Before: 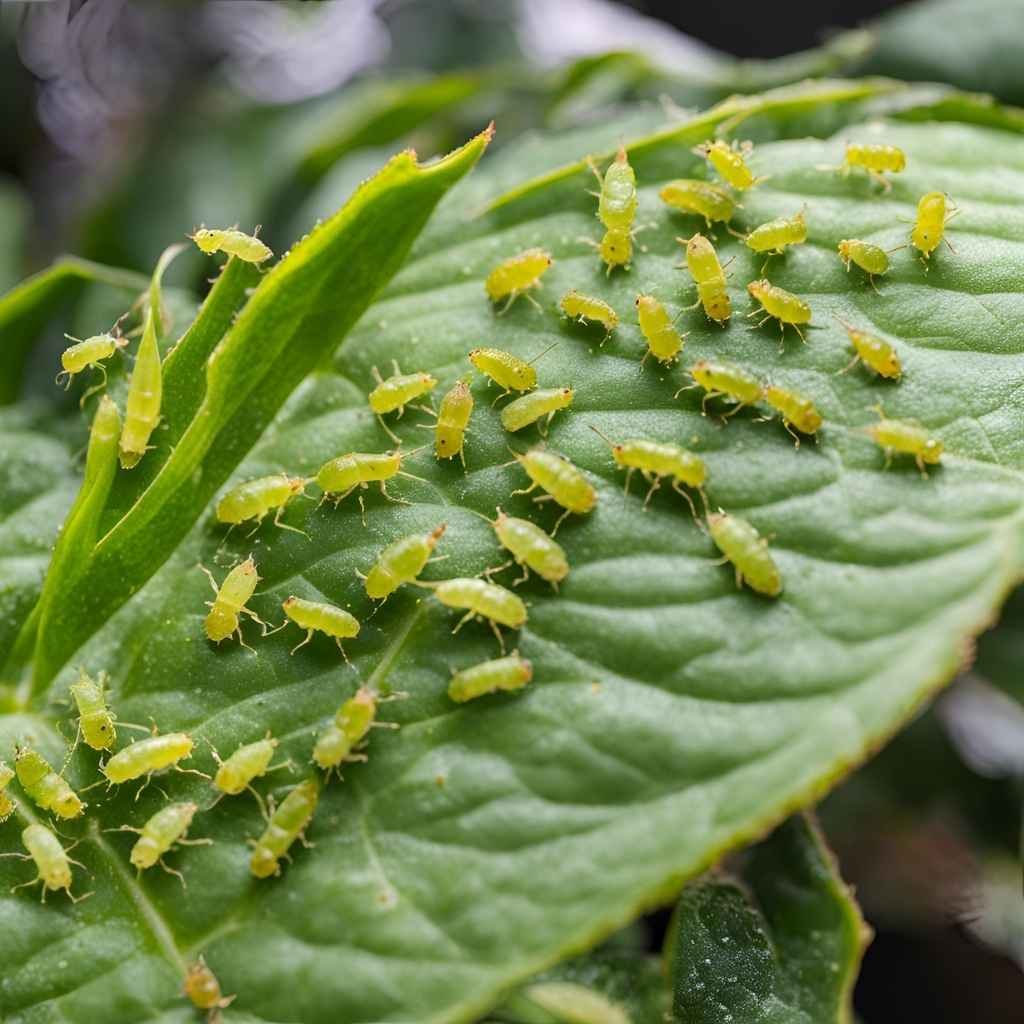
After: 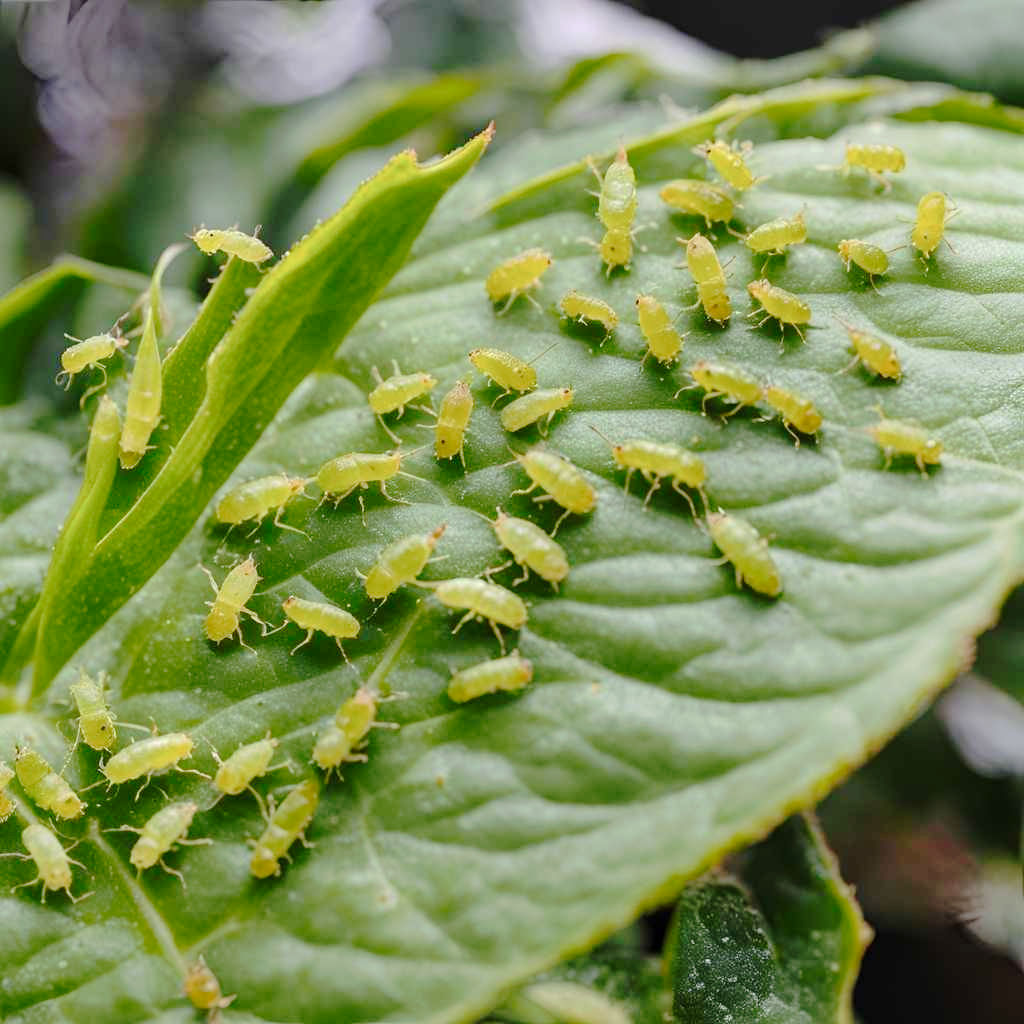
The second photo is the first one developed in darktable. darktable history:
tone curve: curves: ch0 [(0, 0) (0.003, 0.004) (0.011, 0.01) (0.025, 0.025) (0.044, 0.042) (0.069, 0.064) (0.1, 0.093) (0.136, 0.13) (0.177, 0.182) (0.224, 0.241) (0.277, 0.322) (0.335, 0.409) (0.399, 0.482) (0.468, 0.551) (0.543, 0.606) (0.623, 0.672) (0.709, 0.73) (0.801, 0.81) (0.898, 0.885) (1, 1)], preserve colors none
